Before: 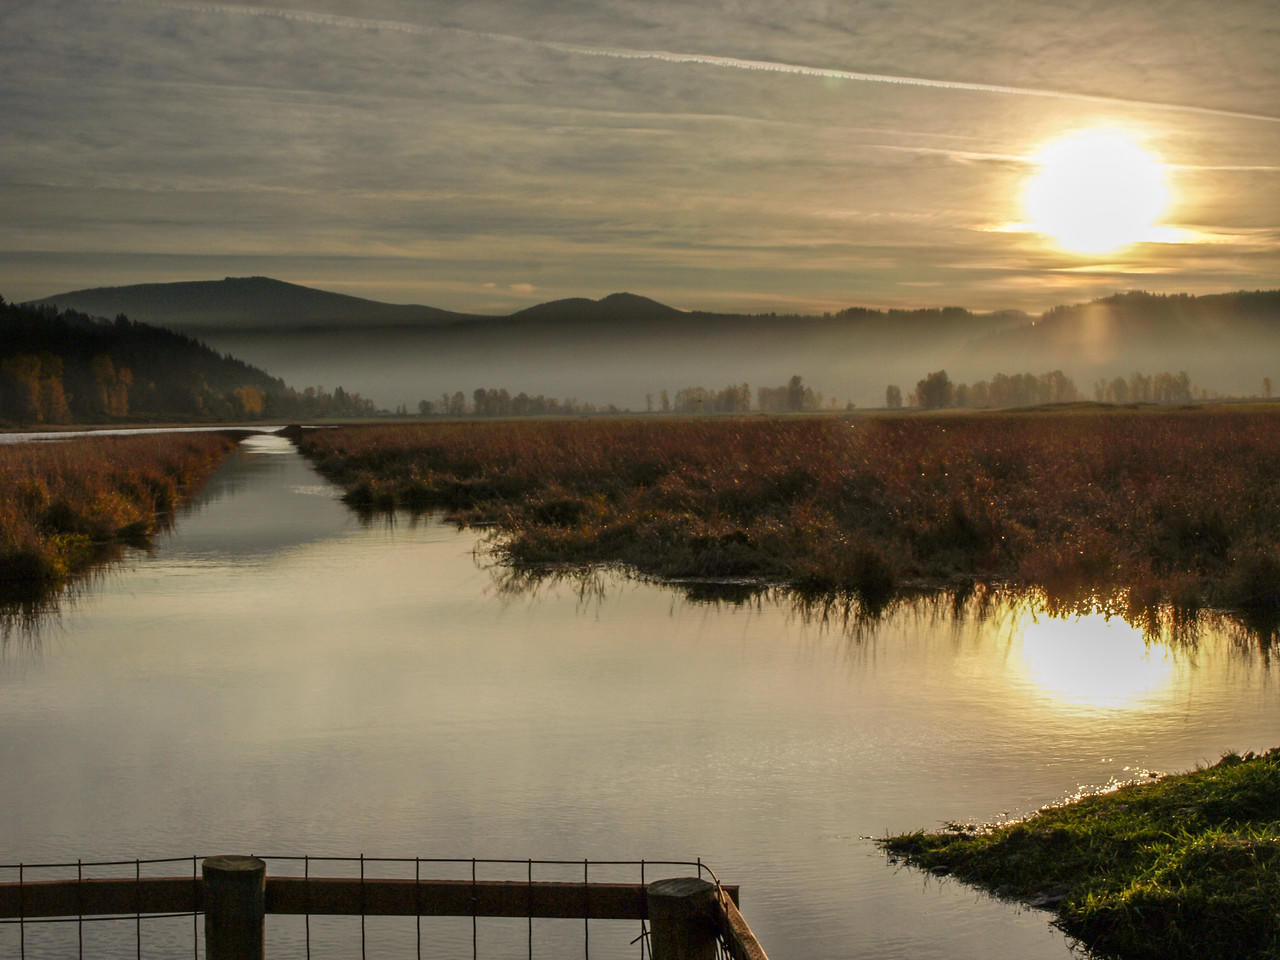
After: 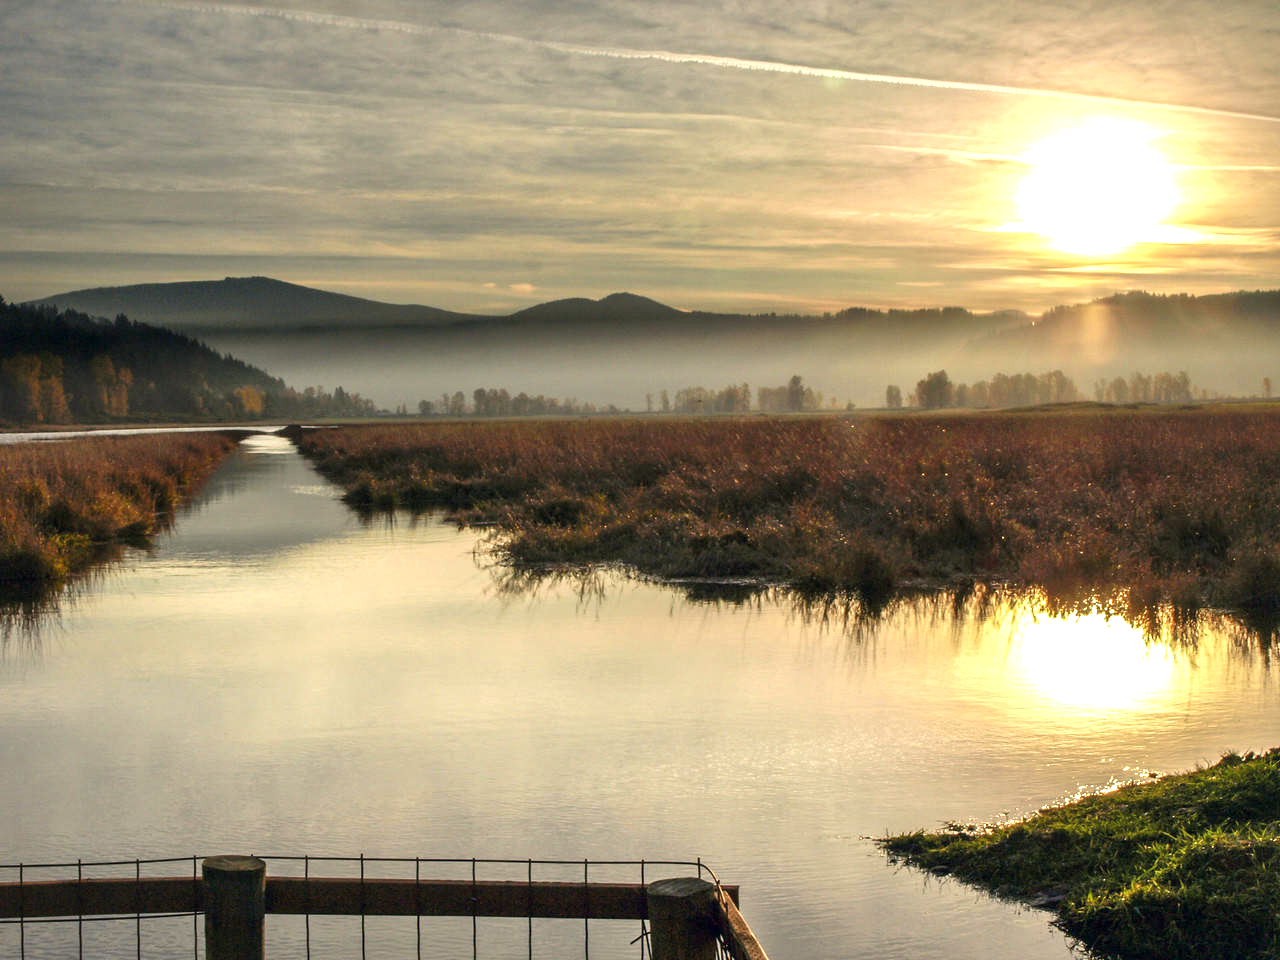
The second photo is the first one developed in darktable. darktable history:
exposure: black level correction 0, exposure 0.9 EV, compensate highlight preservation false
color correction: highlights a* 0.207, highlights b* 2.7, shadows a* -0.874, shadows b* -4.78
local contrast: mode bilateral grid, contrast 20, coarseness 50, detail 120%, midtone range 0.2
